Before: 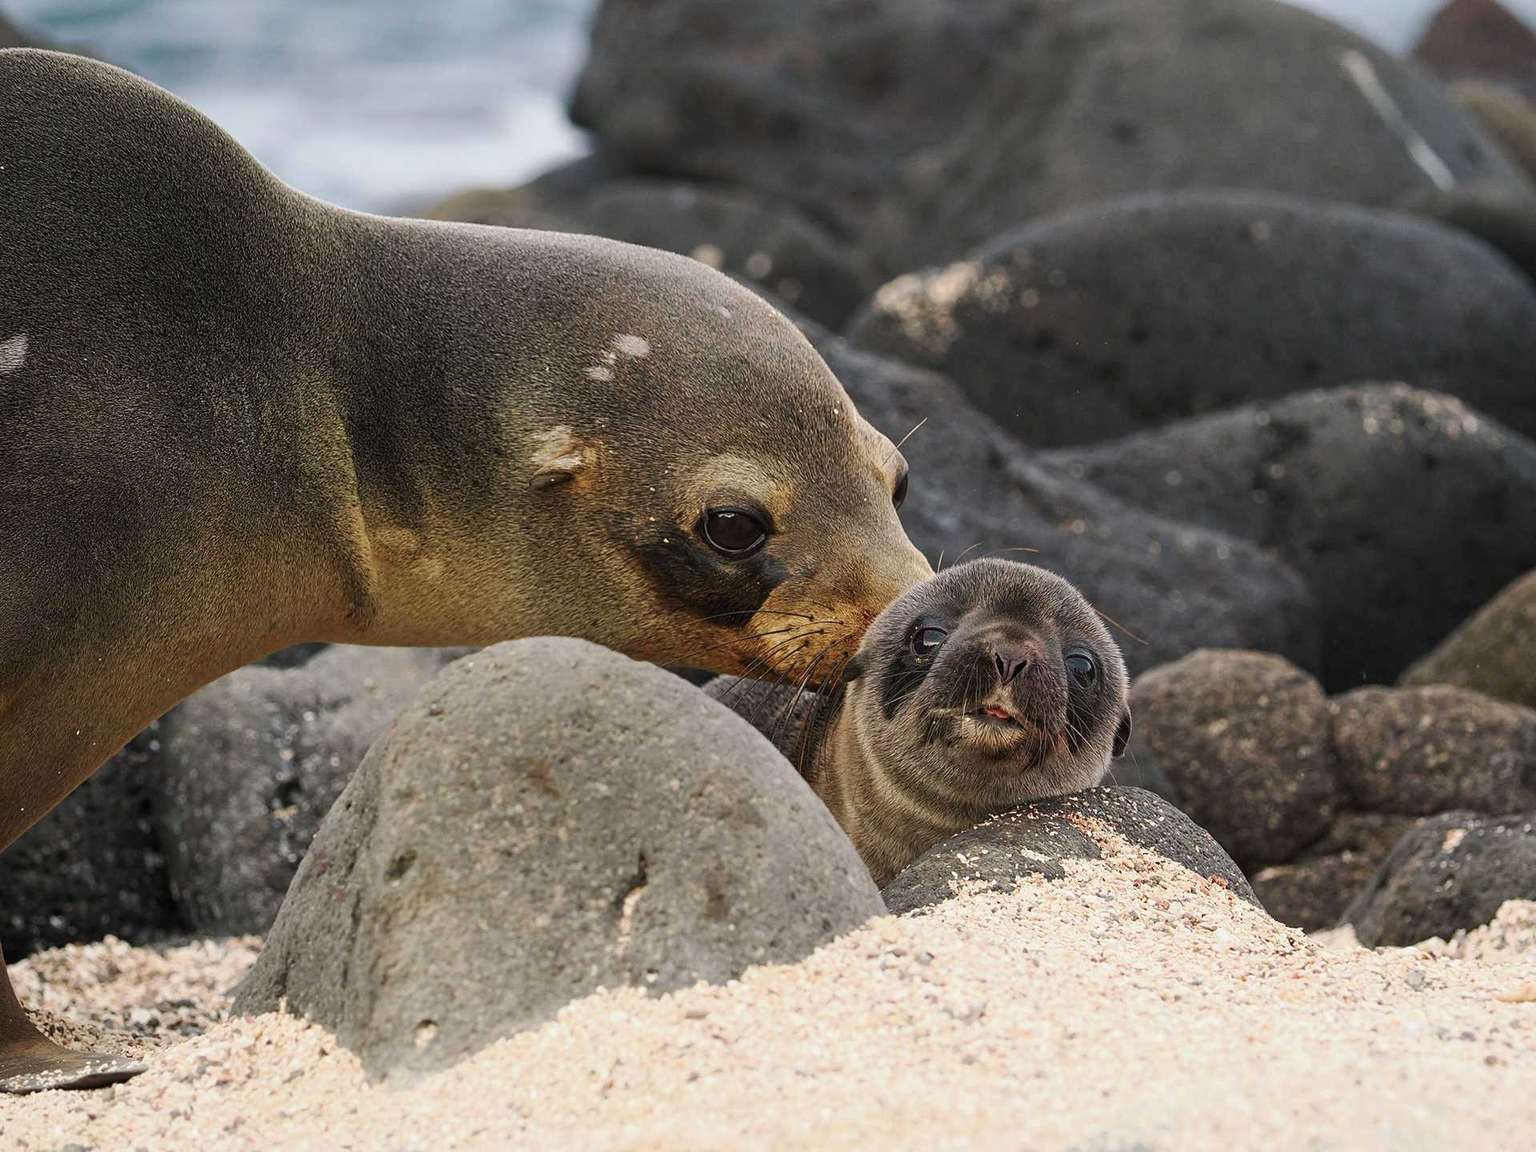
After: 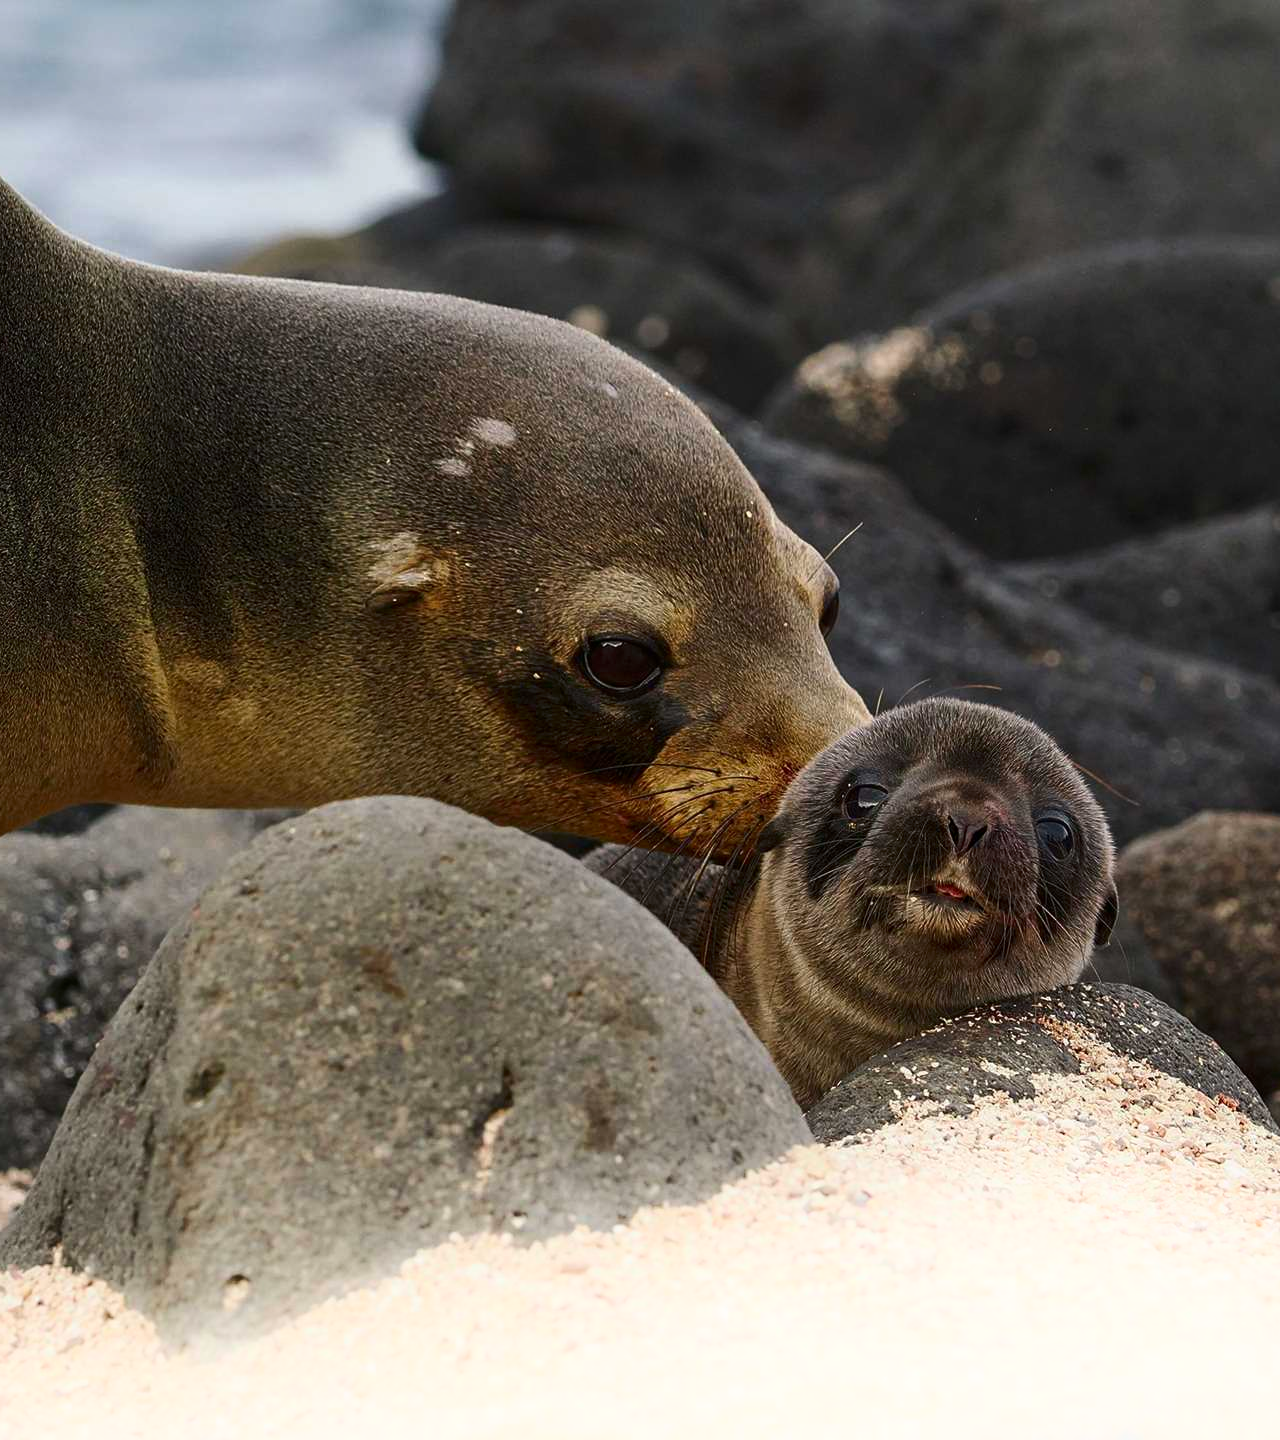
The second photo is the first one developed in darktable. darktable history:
shadows and highlights: shadows -21.3, highlights 100, soften with gaussian
crop and rotate: left 15.446%, right 17.836%
contrast brightness saturation: contrast 0.07, brightness -0.14, saturation 0.11
